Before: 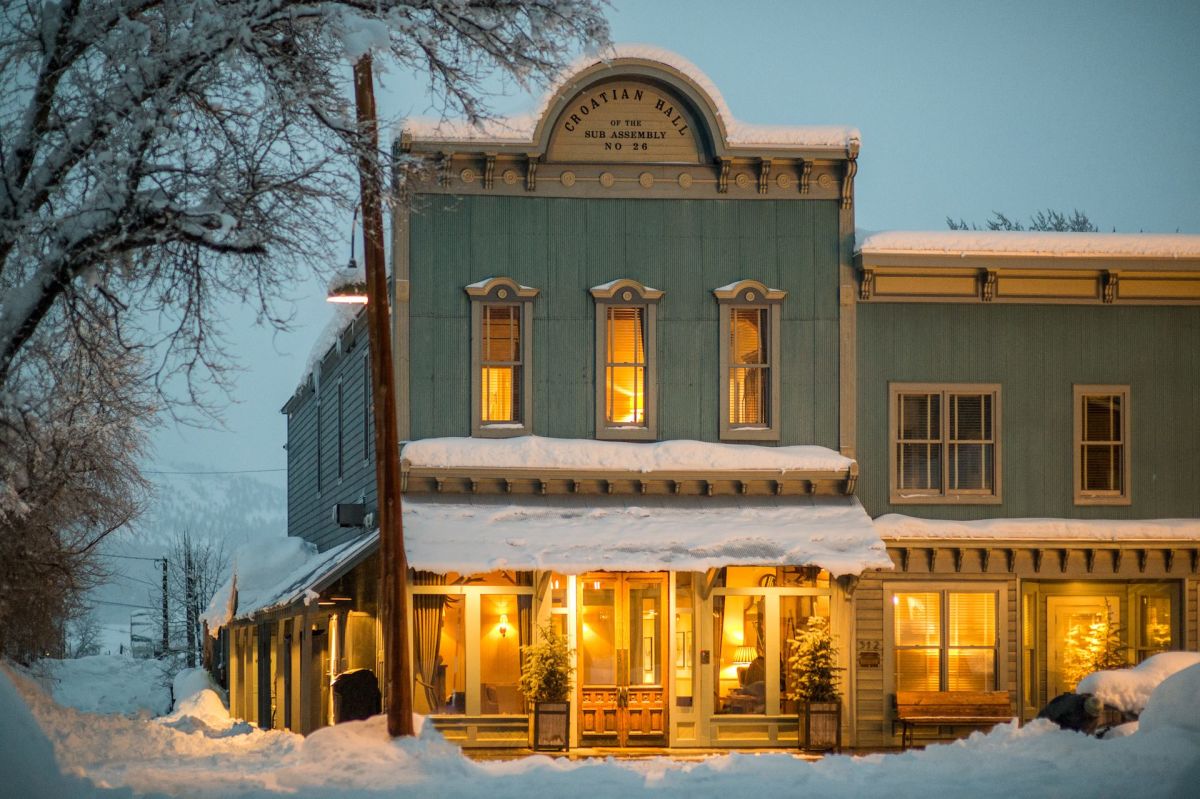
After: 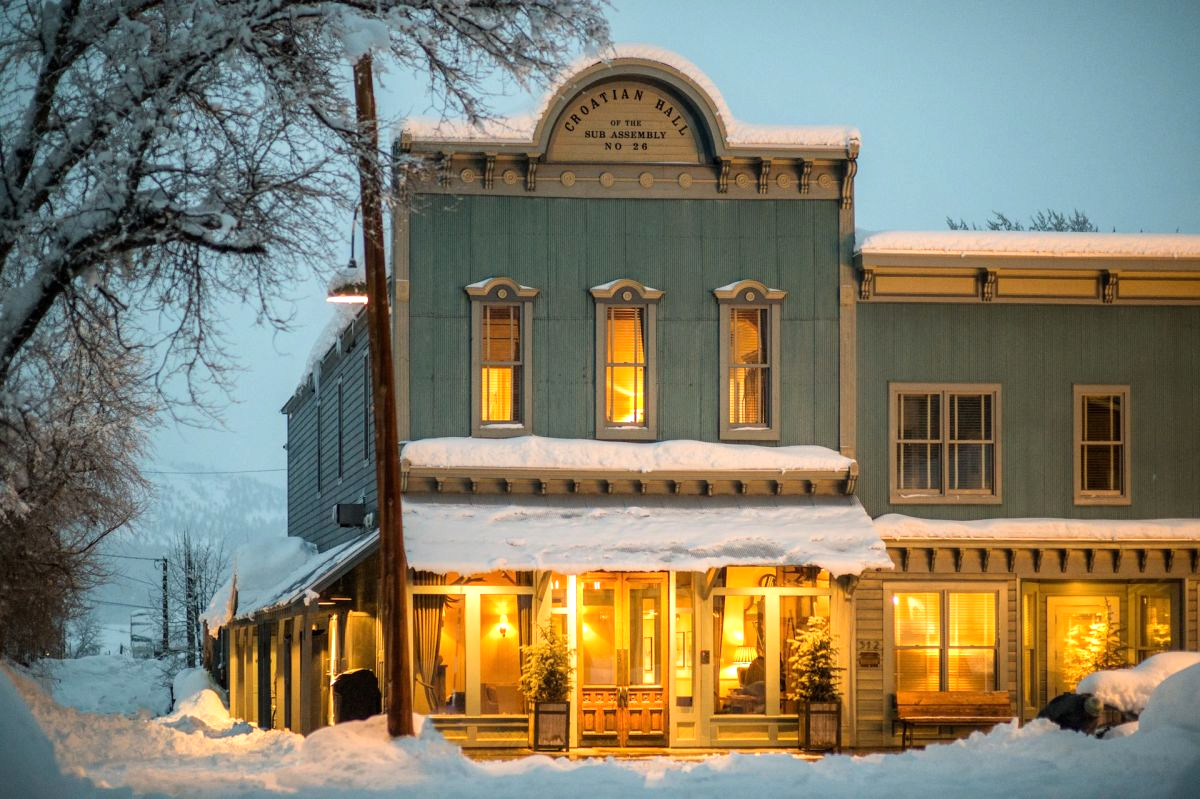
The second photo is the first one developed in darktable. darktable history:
tone equalizer: -8 EV -0.435 EV, -7 EV -0.377 EV, -6 EV -0.337 EV, -5 EV -0.215 EV, -3 EV 0.231 EV, -2 EV 0.334 EV, -1 EV 0.378 EV, +0 EV 0.418 EV, mask exposure compensation -0.5 EV
